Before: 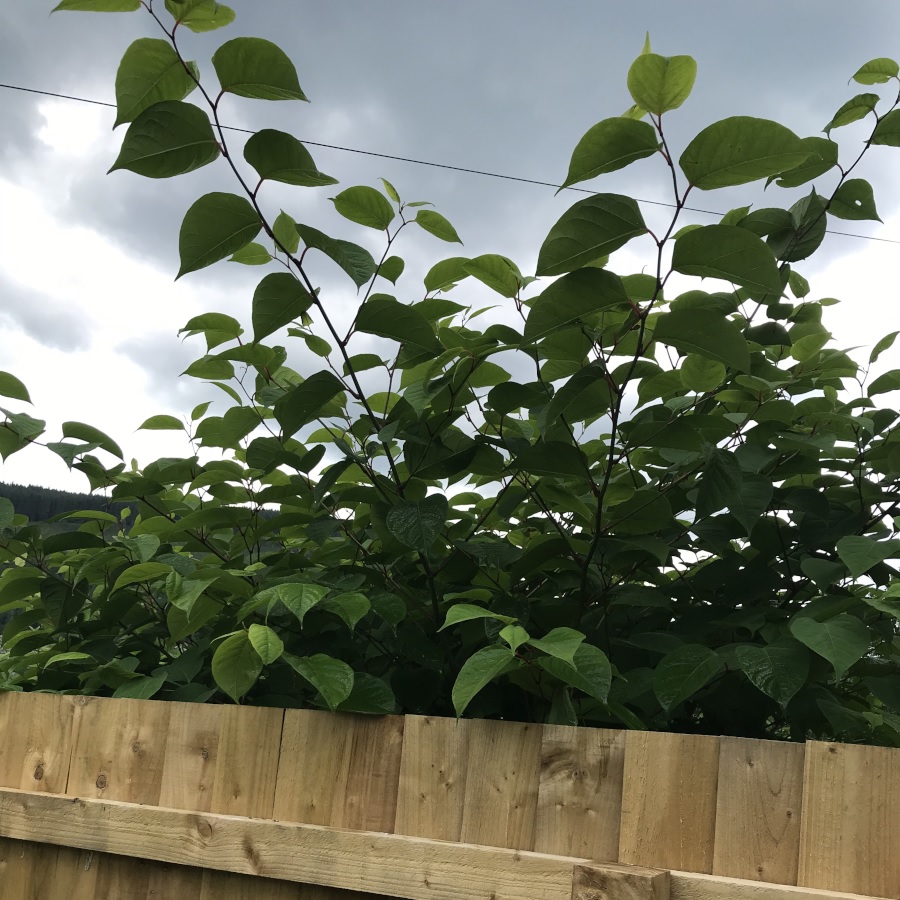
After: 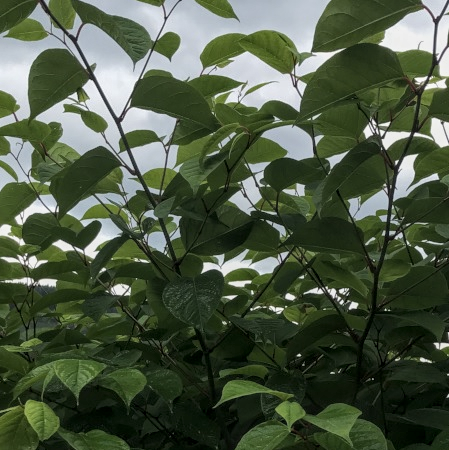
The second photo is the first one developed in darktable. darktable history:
crop: left 25%, top 25%, right 25%, bottom 25%
local contrast: highlights 74%, shadows 55%, detail 176%, midtone range 0.207
